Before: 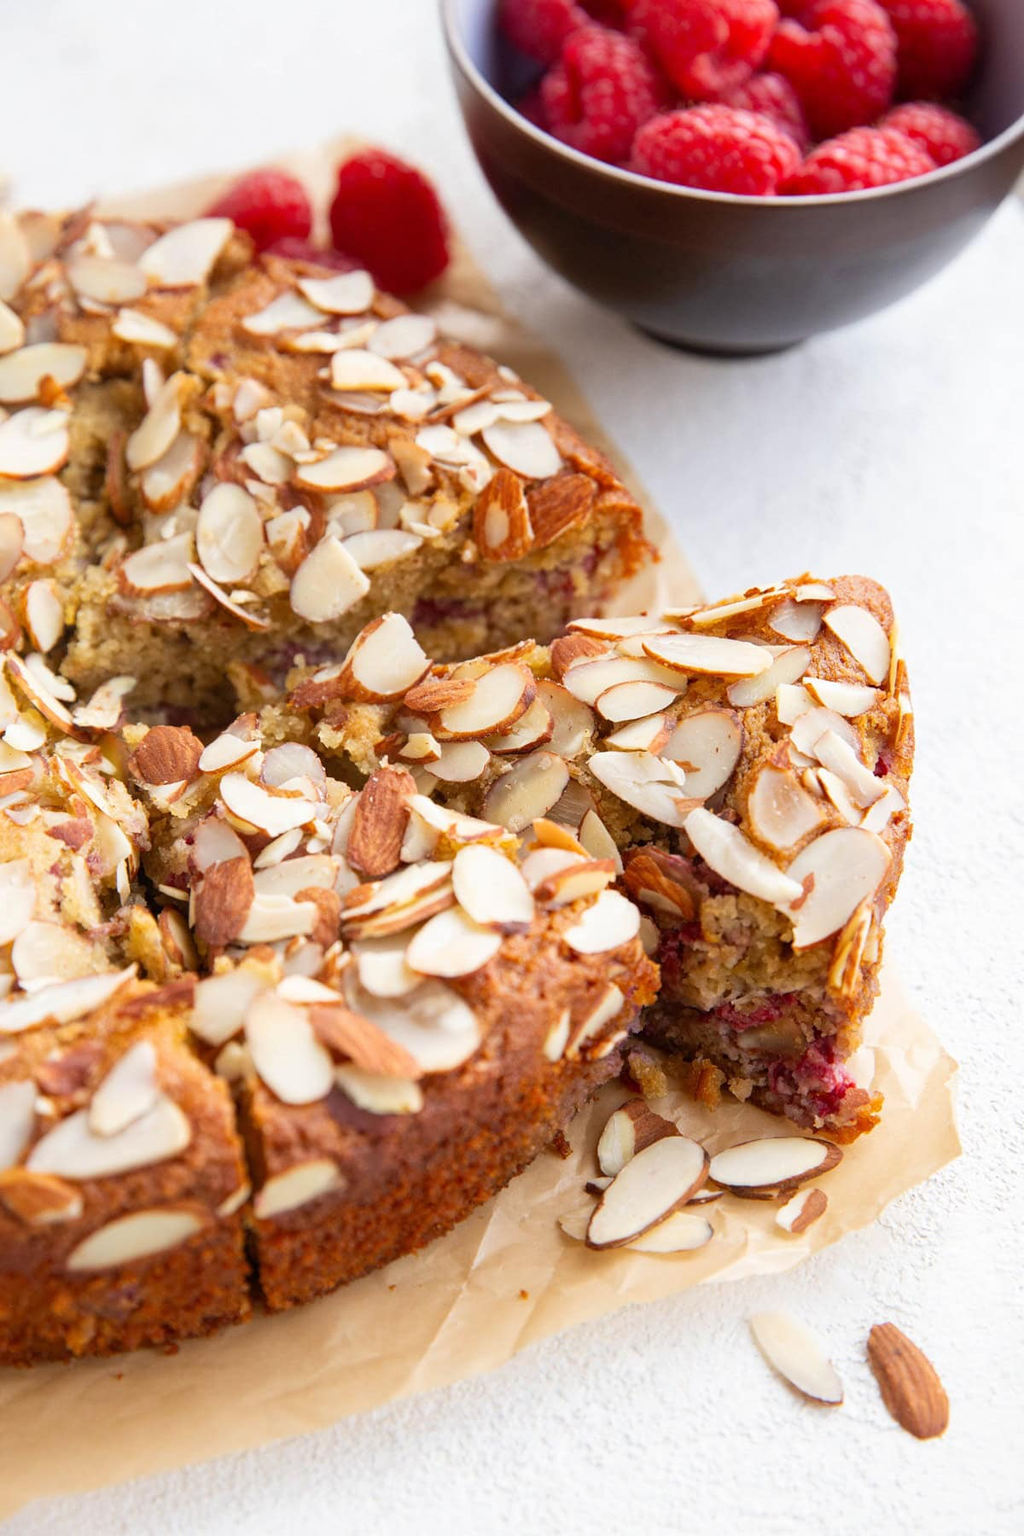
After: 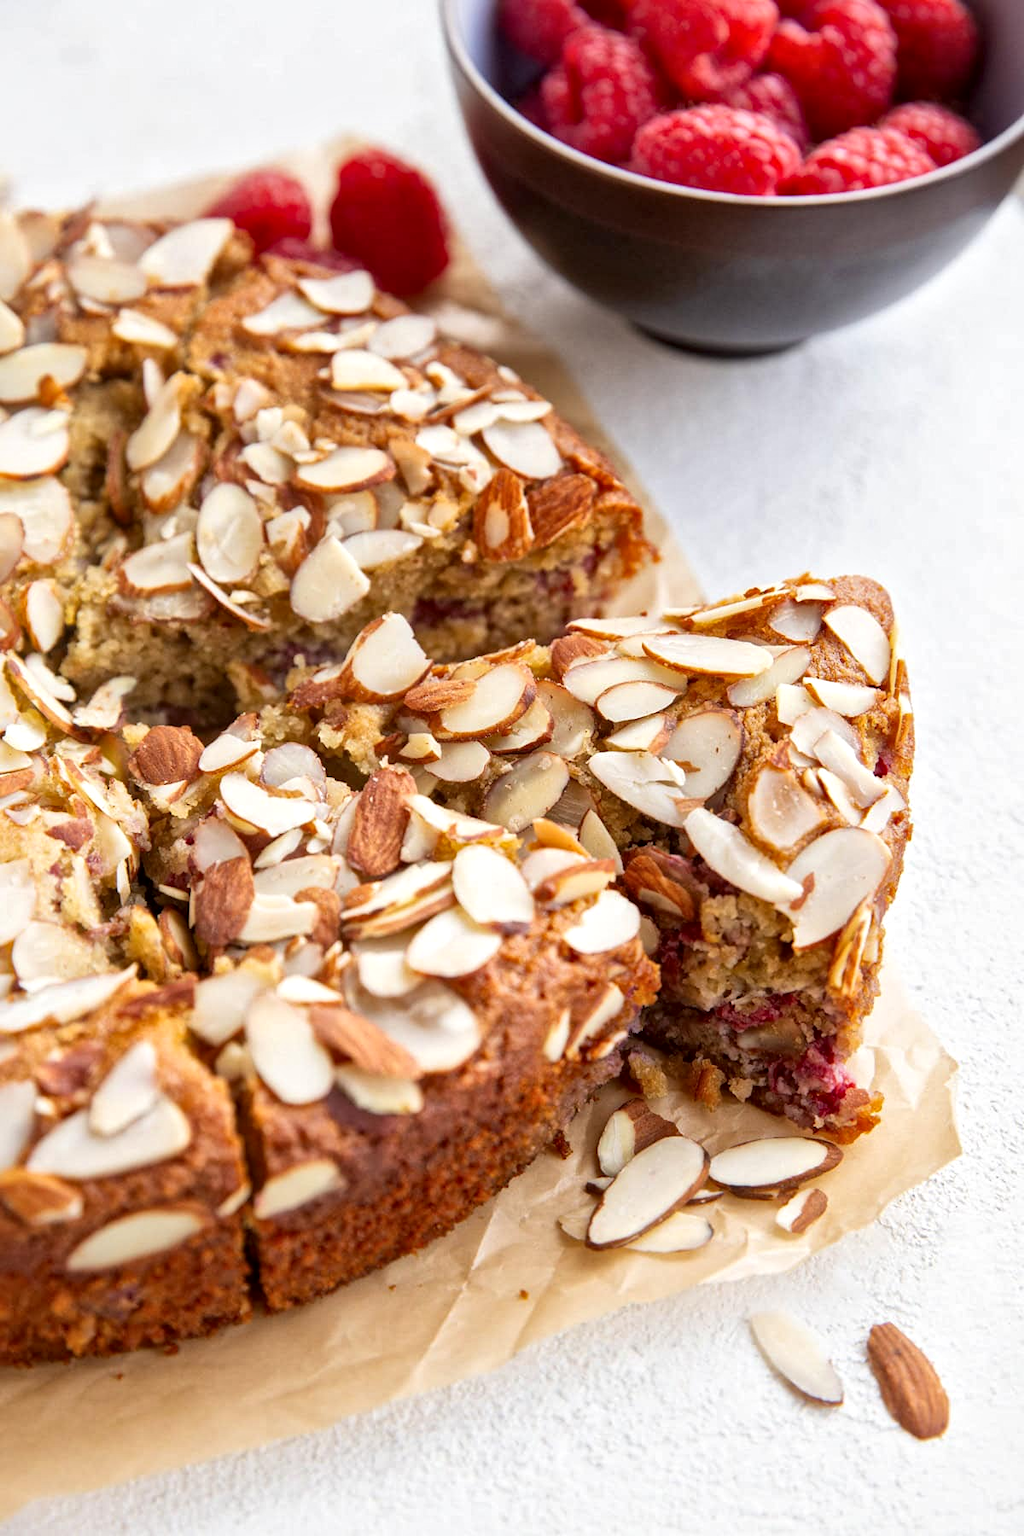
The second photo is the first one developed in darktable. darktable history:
local contrast: mode bilateral grid, contrast 20, coarseness 21, detail 150%, midtone range 0.2
